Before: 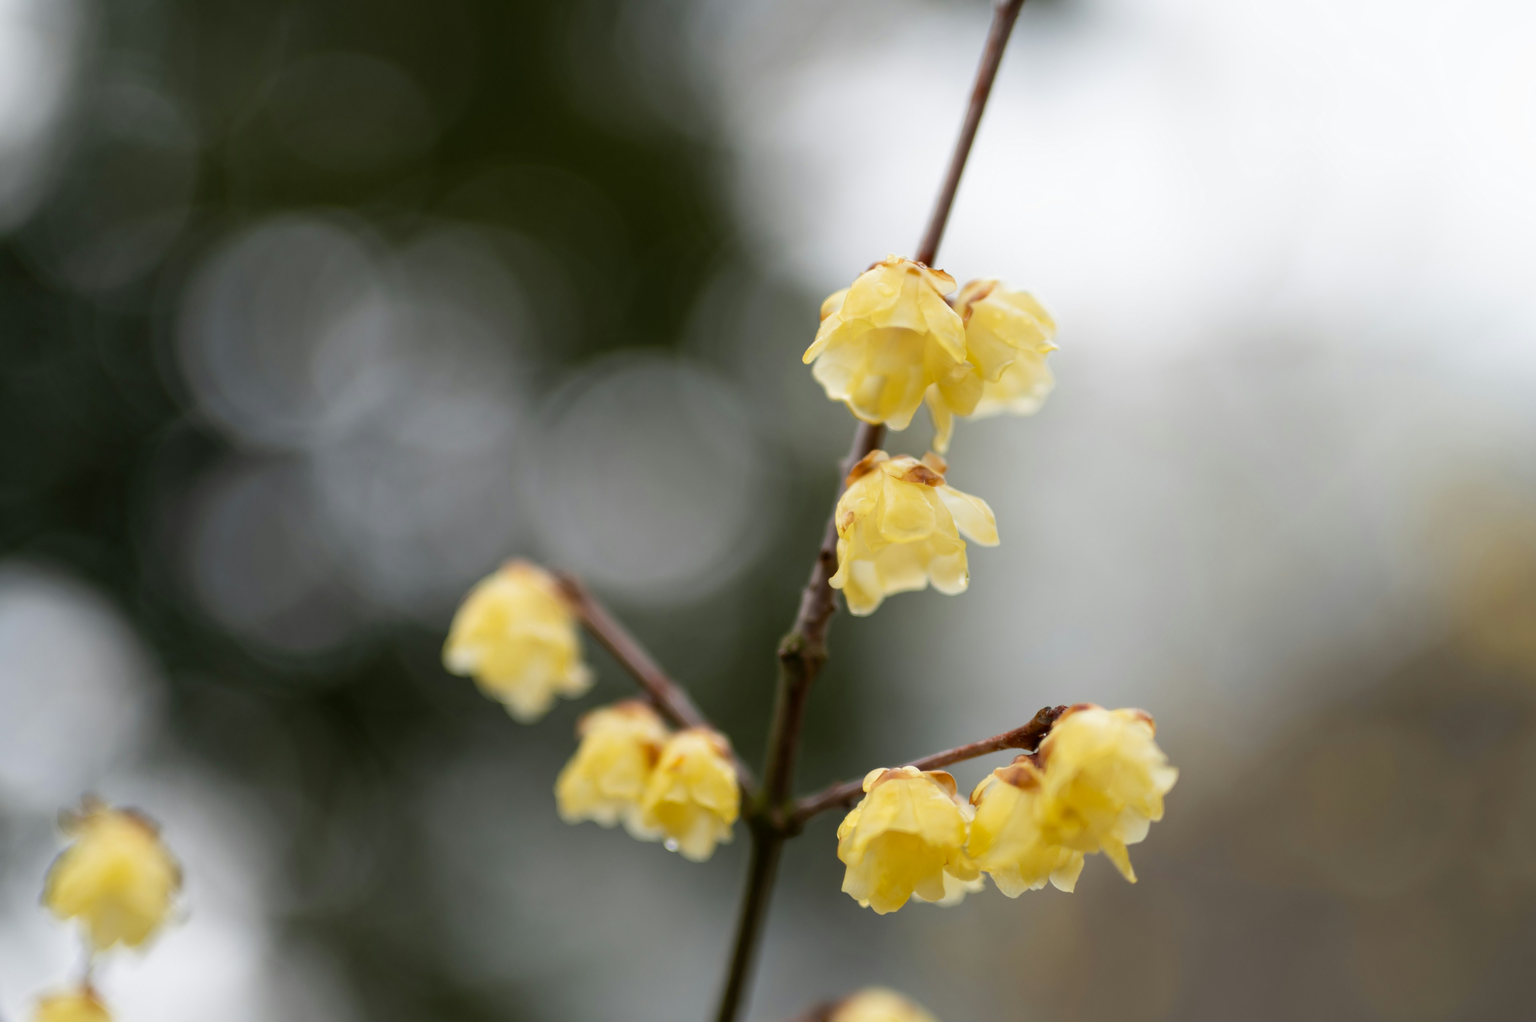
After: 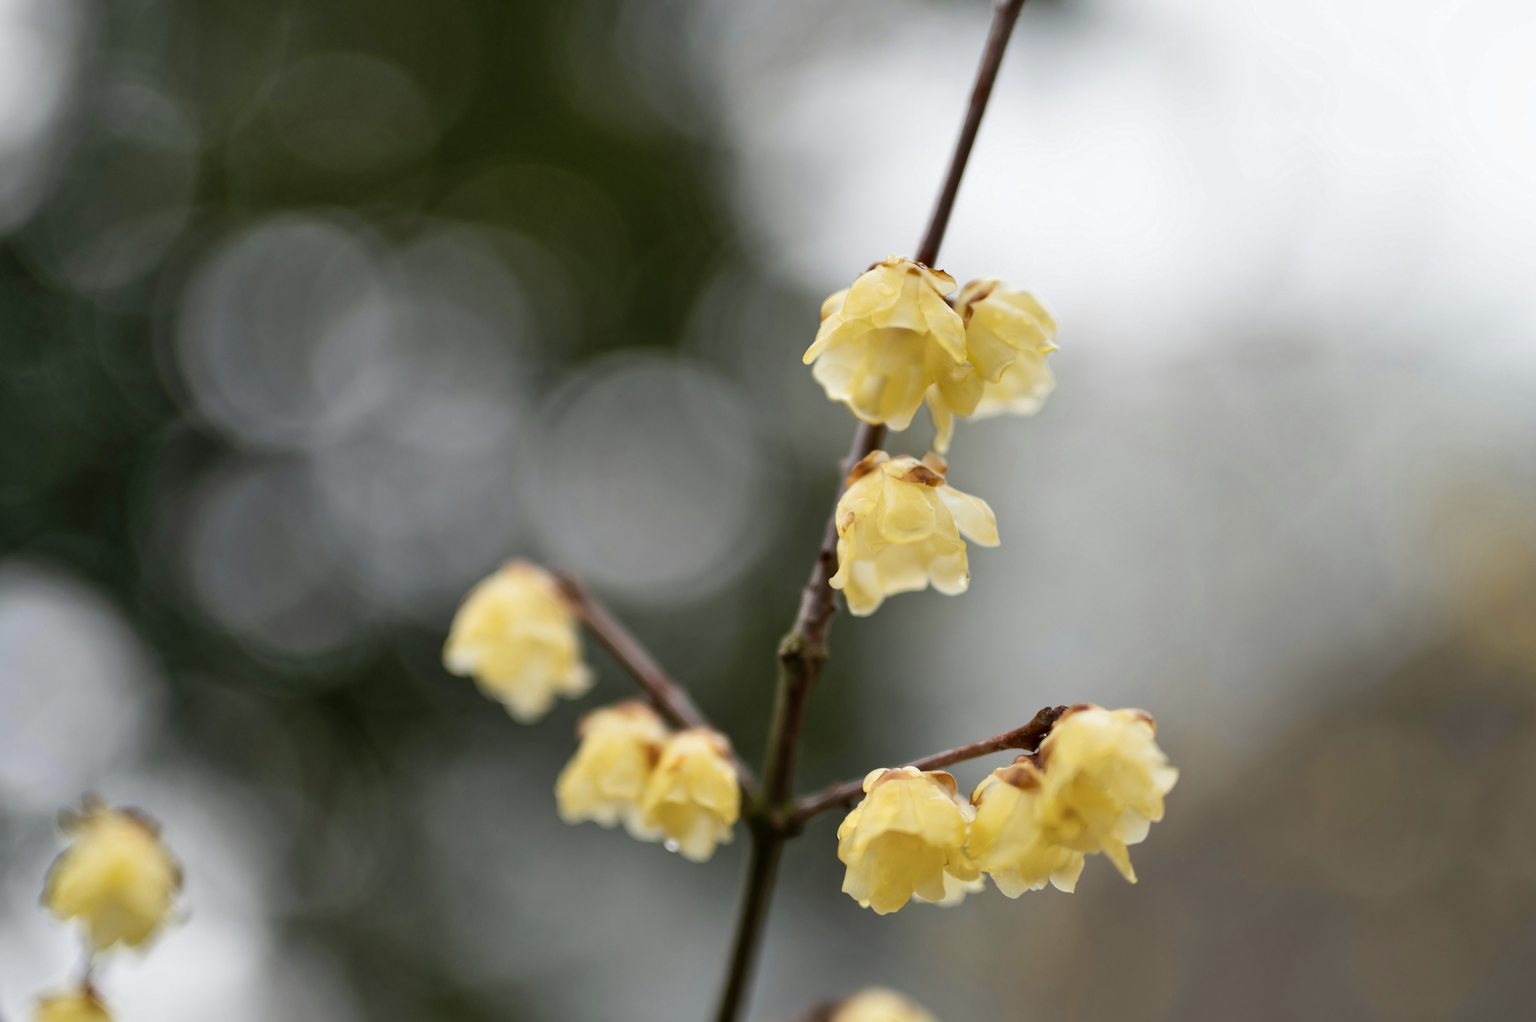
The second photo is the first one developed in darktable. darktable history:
shadows and highlights: soften with gaussian
contrast brightness saturation: contrast 0.11, saturation -0.17
